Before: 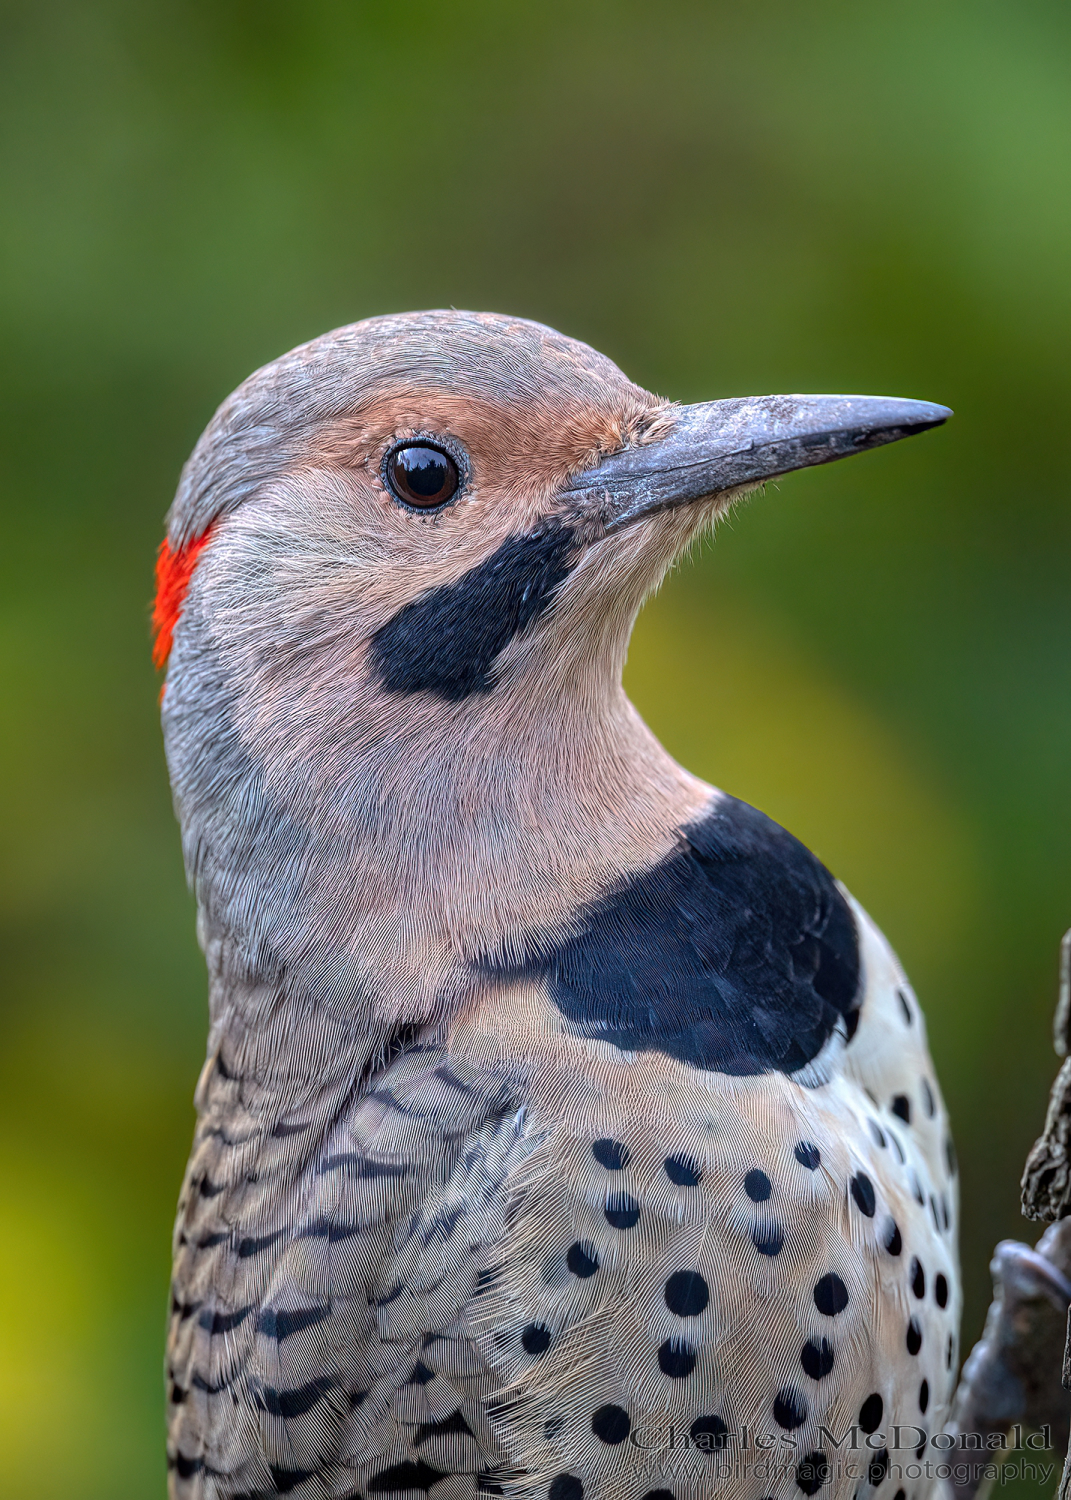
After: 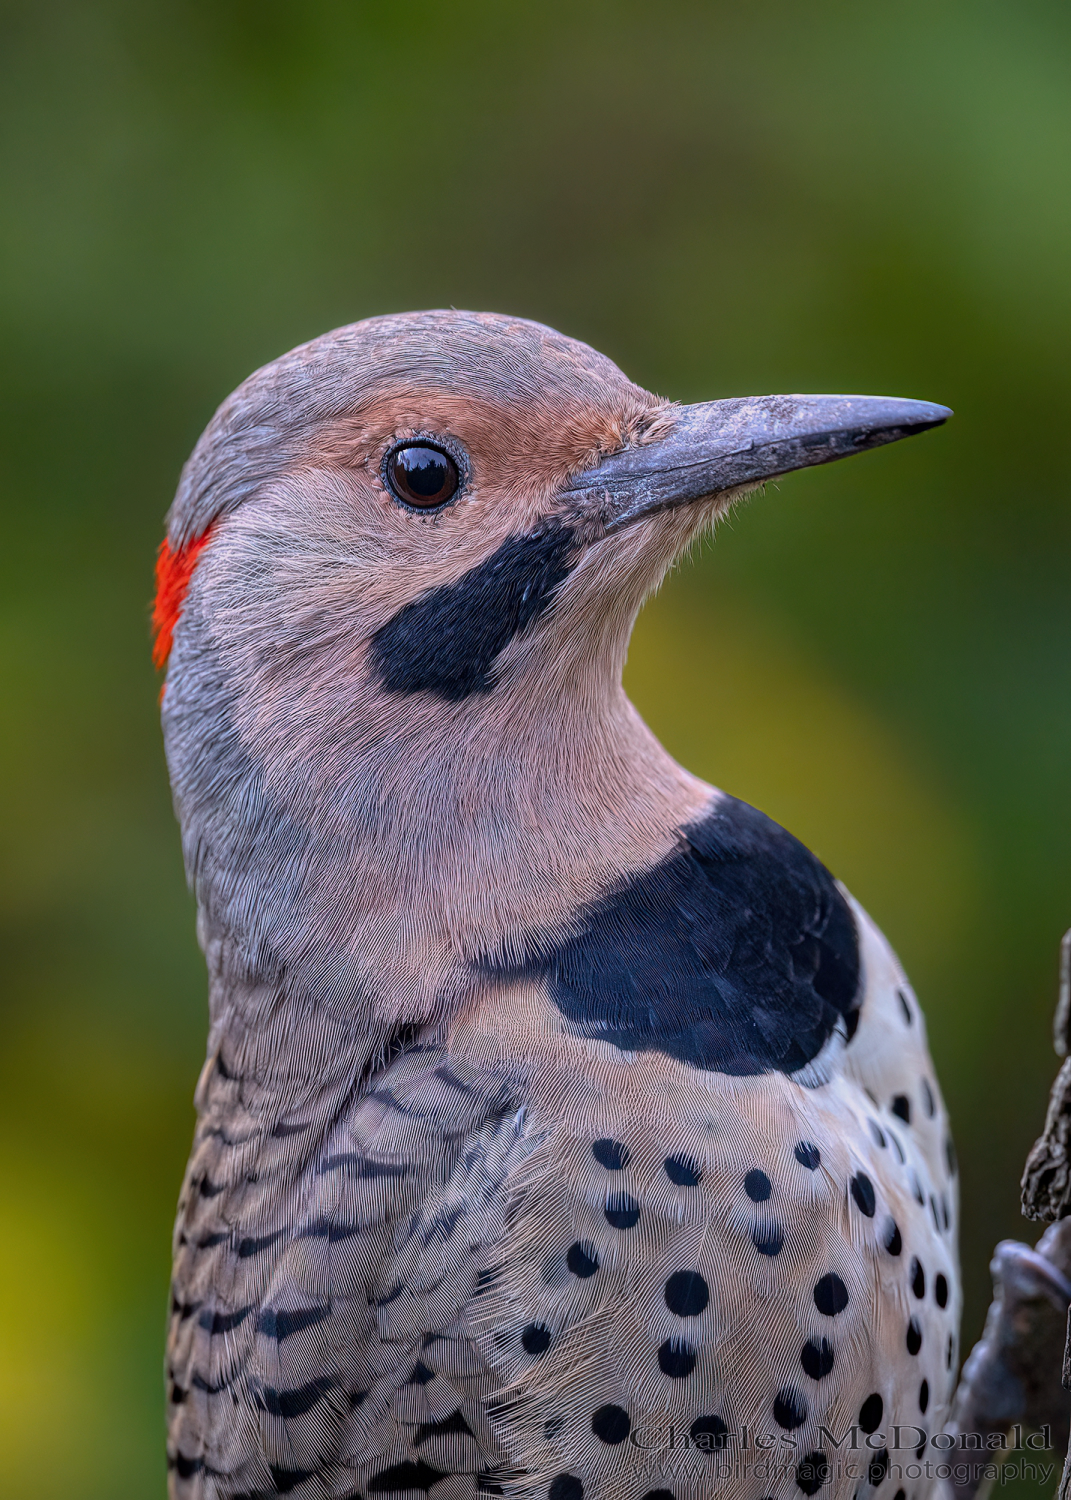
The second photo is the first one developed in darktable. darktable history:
white balance: red 1.05, blue 1.072
exposure: exposure -0.492 EV, compensate highlight preservation false
